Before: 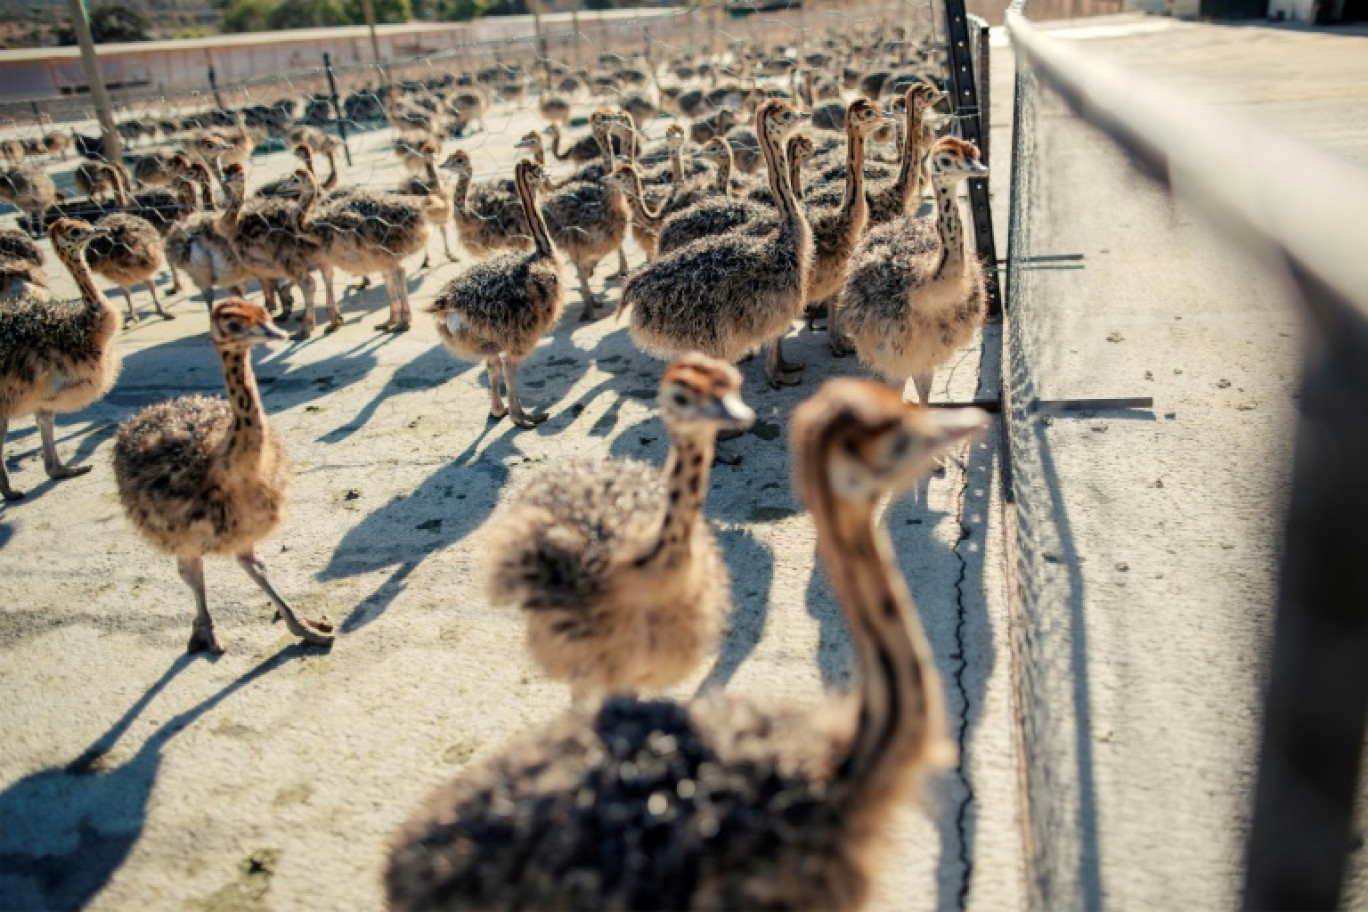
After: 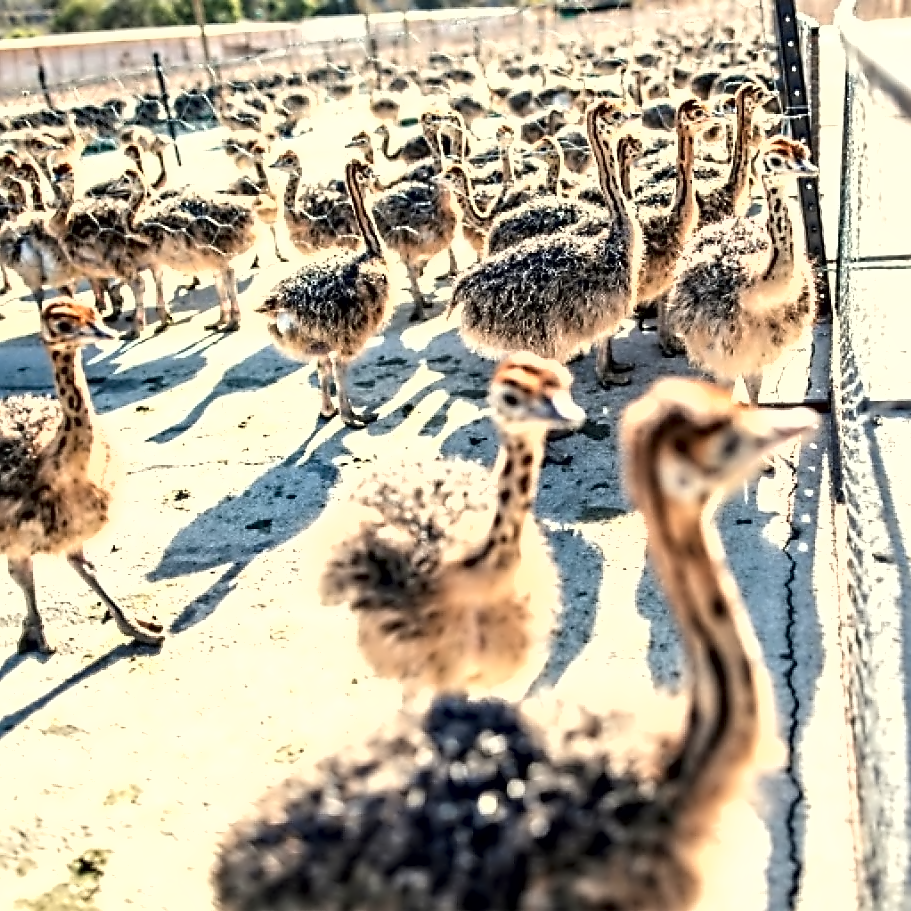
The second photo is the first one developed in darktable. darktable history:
exposure: black level correction 0, exposure 1.199 EV, compensate highlight preservation false
sharpen: on, module defaults
crop and rotate: left 12.444%, right 20.9%
shadows and highlights: shadows 37.62, highlights -26.71, highlights color adjustment 72.49%, soften with gaussian
contrast equalizer: octaves 7, y [[0.5, 0.542, 0.583, 0.625, 0.667, 0.708], [0.5 ×6], [0.5 ×6], [0, 0.033, 0.067, 0.1, 0.133, 0.167], [0, 0.05, 0.1, 0.15, 0.2, 0.25]]
